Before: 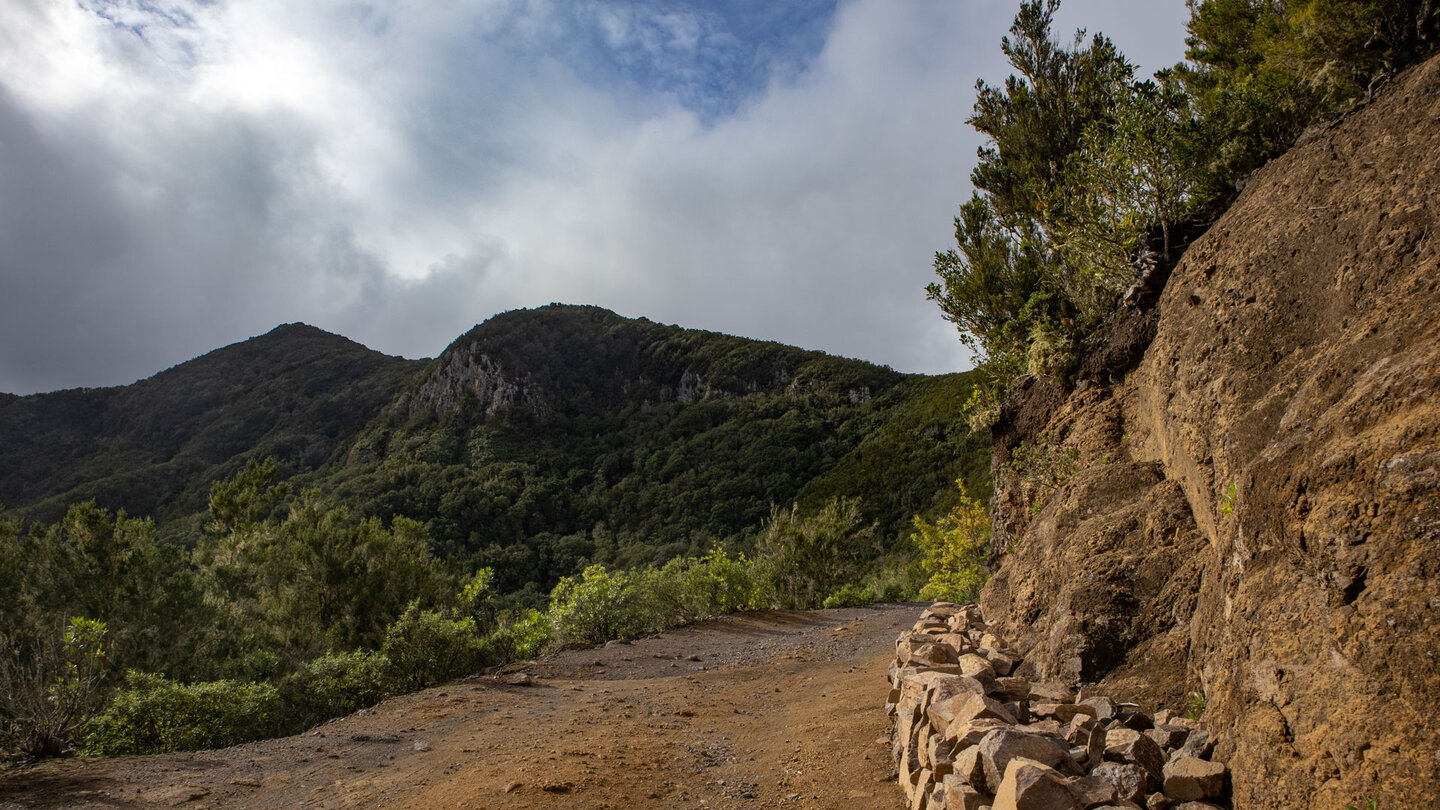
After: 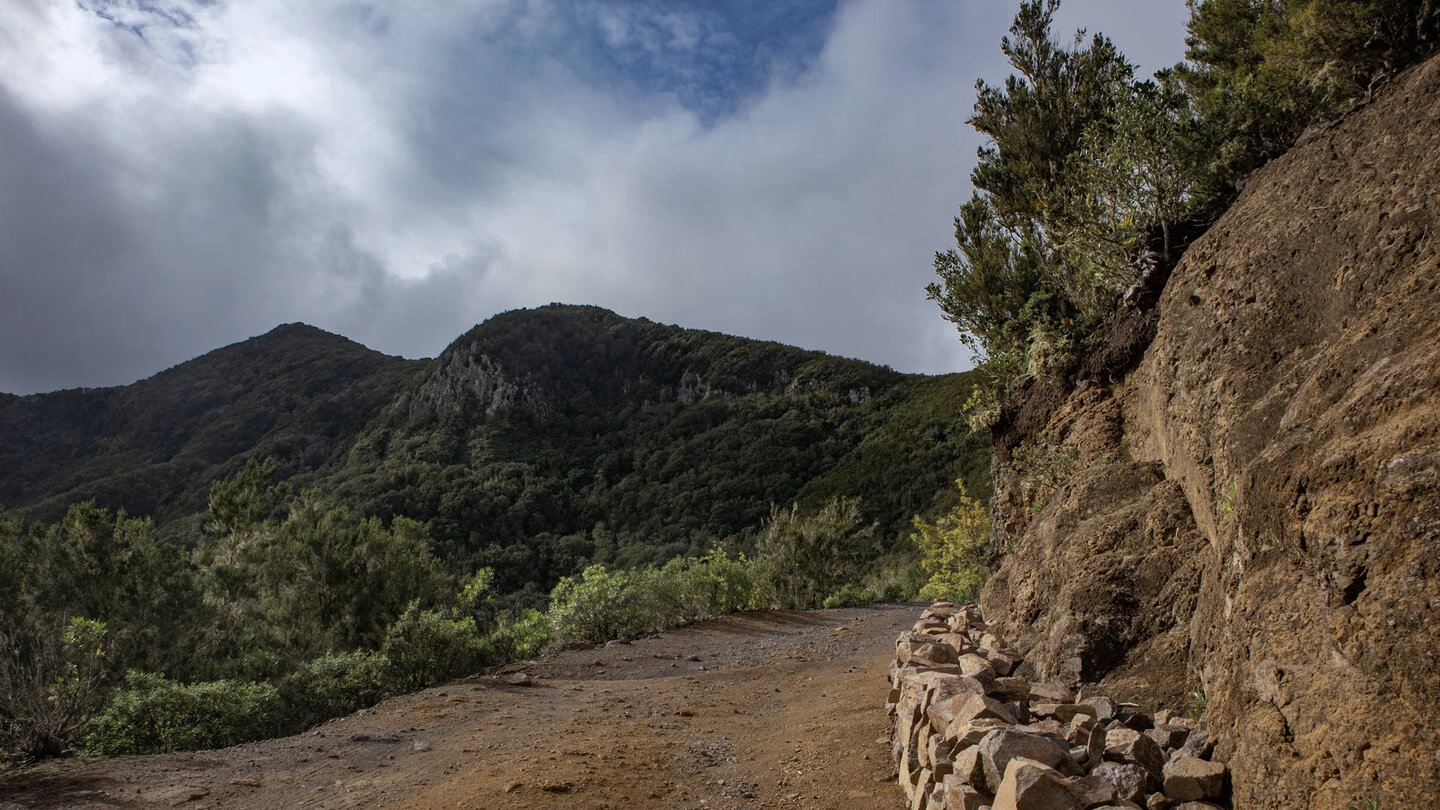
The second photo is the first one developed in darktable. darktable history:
white balance: red 0.974, blue 1.044
color zones: curves: ch0 [(0, 0.5) (0.125, 0.4) (0.25, 0.5) (0.375, 0.4) (0.5, 0.4) (0.625, 0.35) (0.75, 0.35) (0.875, 0.5)]; ch1 [(0, 0.35) (0.125, 0.45) (0.25, 0.35) (0.375, 0.35) (0.5, 0.35) (0.625, 0.35) (0.75, 0.45) (0.875, 0.35)]; ch2 [(0, 0.6) (0.125, 0.5) (0.25, 0.5) (0.375, 0.6) (0.5, 0.6) (0.625, 0.5) (0.75, 0.5) (0.875, 0.5)]
